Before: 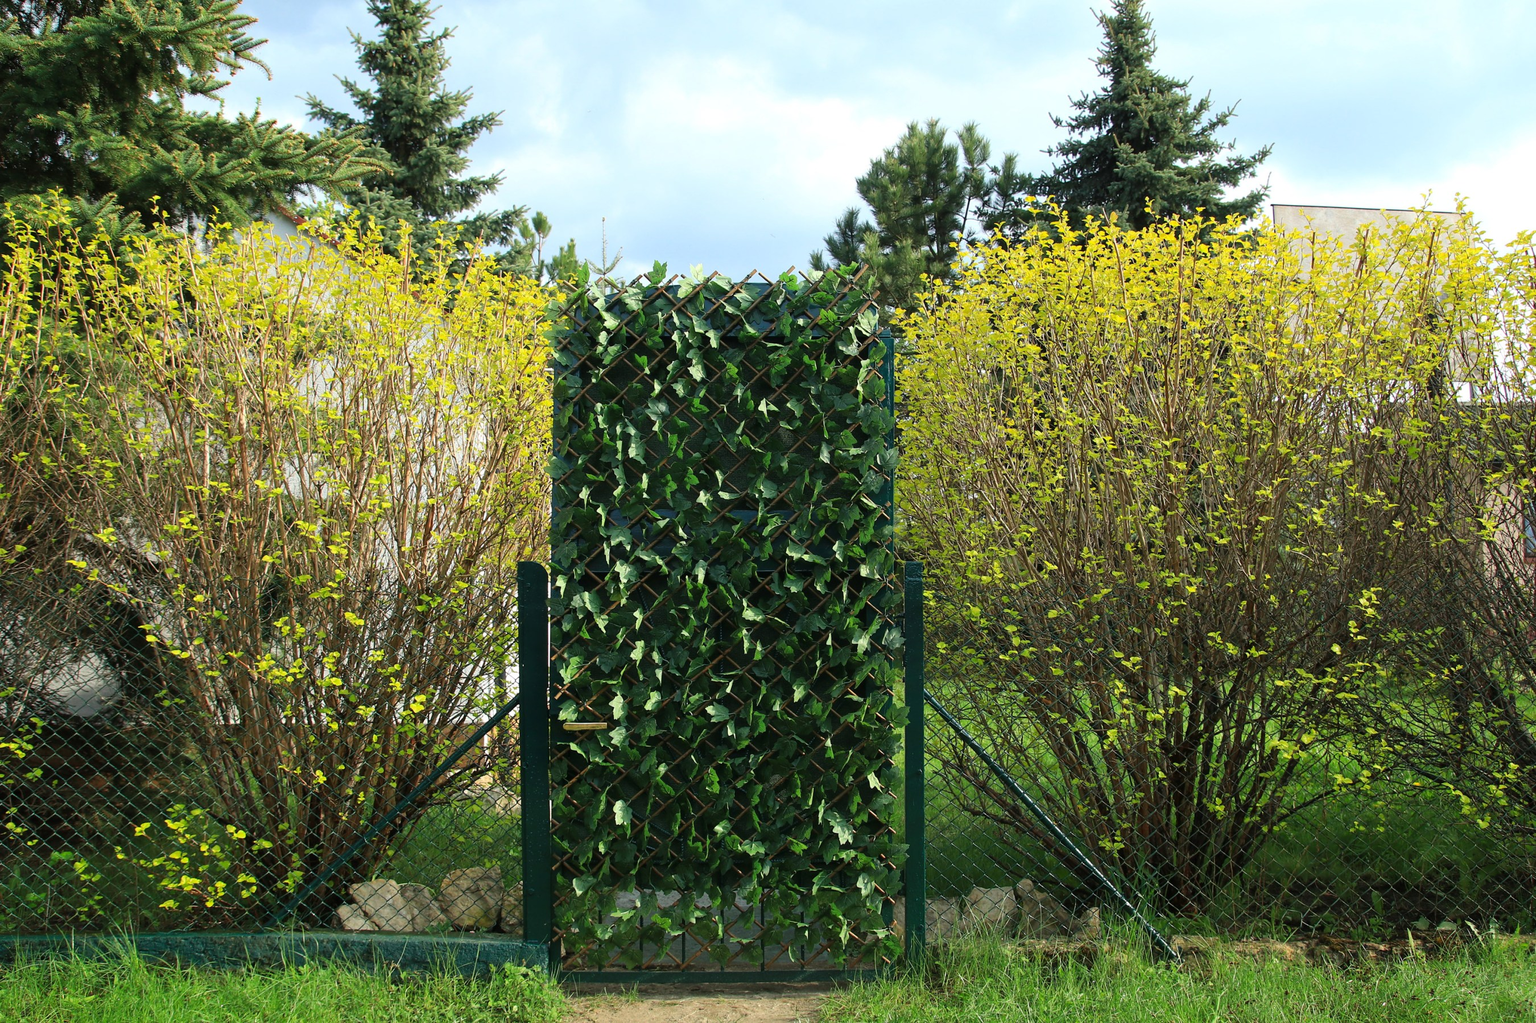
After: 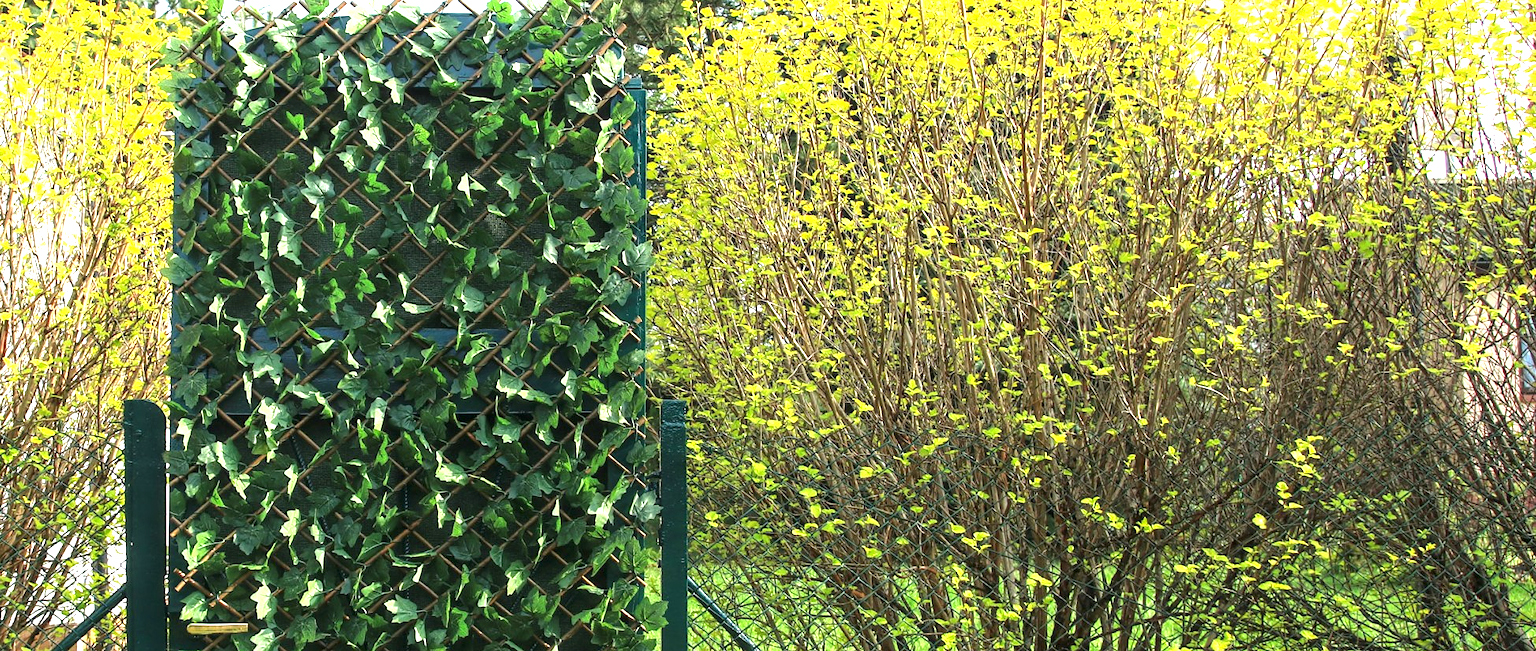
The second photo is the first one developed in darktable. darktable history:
crop and rotate: left 27.889%, top 26.767%, bottom 27.288%
local contrast: on, module defaults
exposure: exposure 1.145 EV, compensate highlight preservation false
